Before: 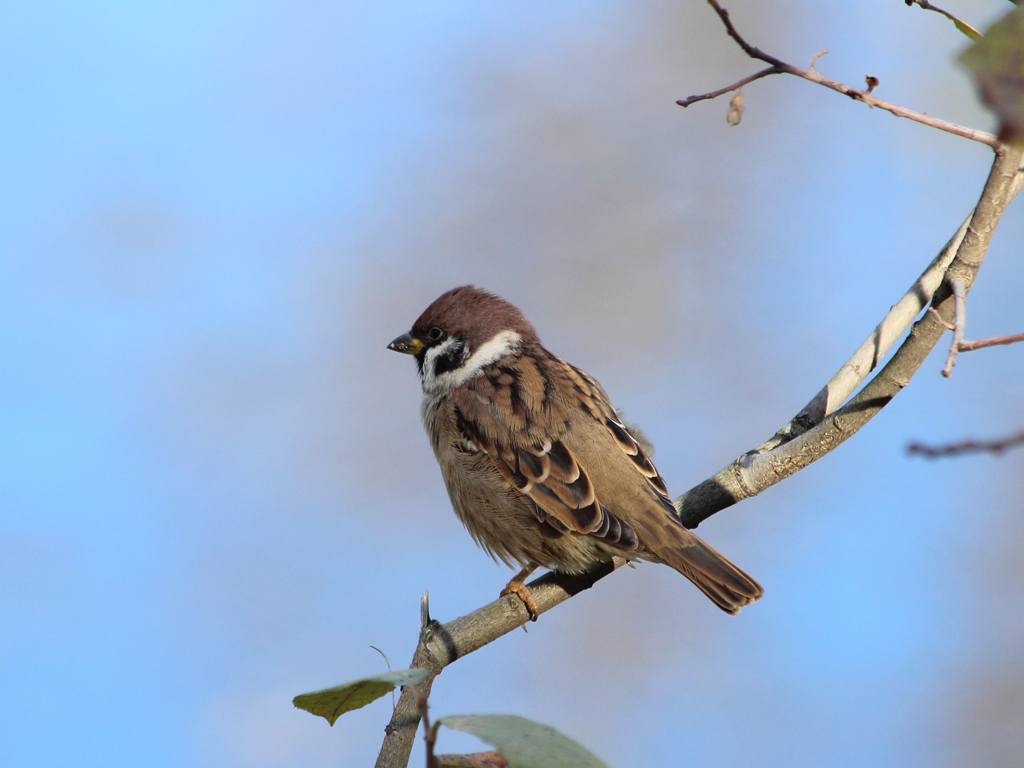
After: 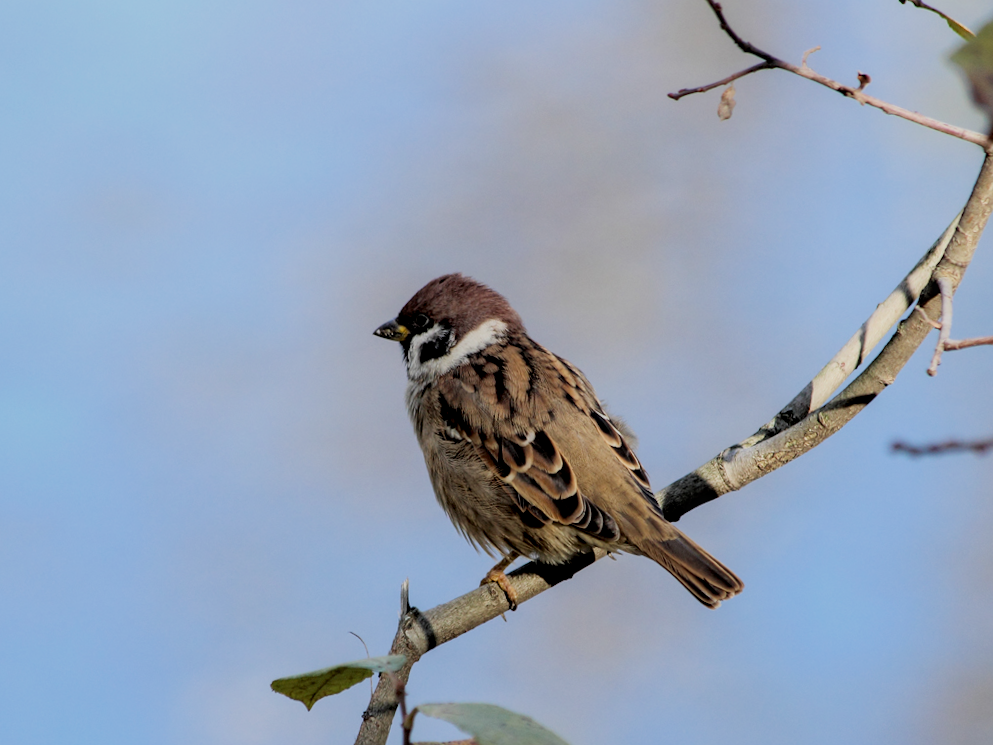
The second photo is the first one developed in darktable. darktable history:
filmic rgb: black relative exposure -7.65 EV, white relative exposure 4.56 EV, hardness 3.61
exposure: black level correction 0.006, exposure -0.224 EV, compensate exposure bias true, compensate highlight preservation false
tone equalizer: -8 EV -0.422 EV, -7 EV -0.366 EV, -6 EV -0.314 EV, -5 EV -0.245 EV, -3 EV 0.207 EV, -2 EV 0.351 EV, -1 EV 0.385 EV, +0 EV 0.388 EV
crop and rotate: angle -1.31°
local contrast: on, module defaults
